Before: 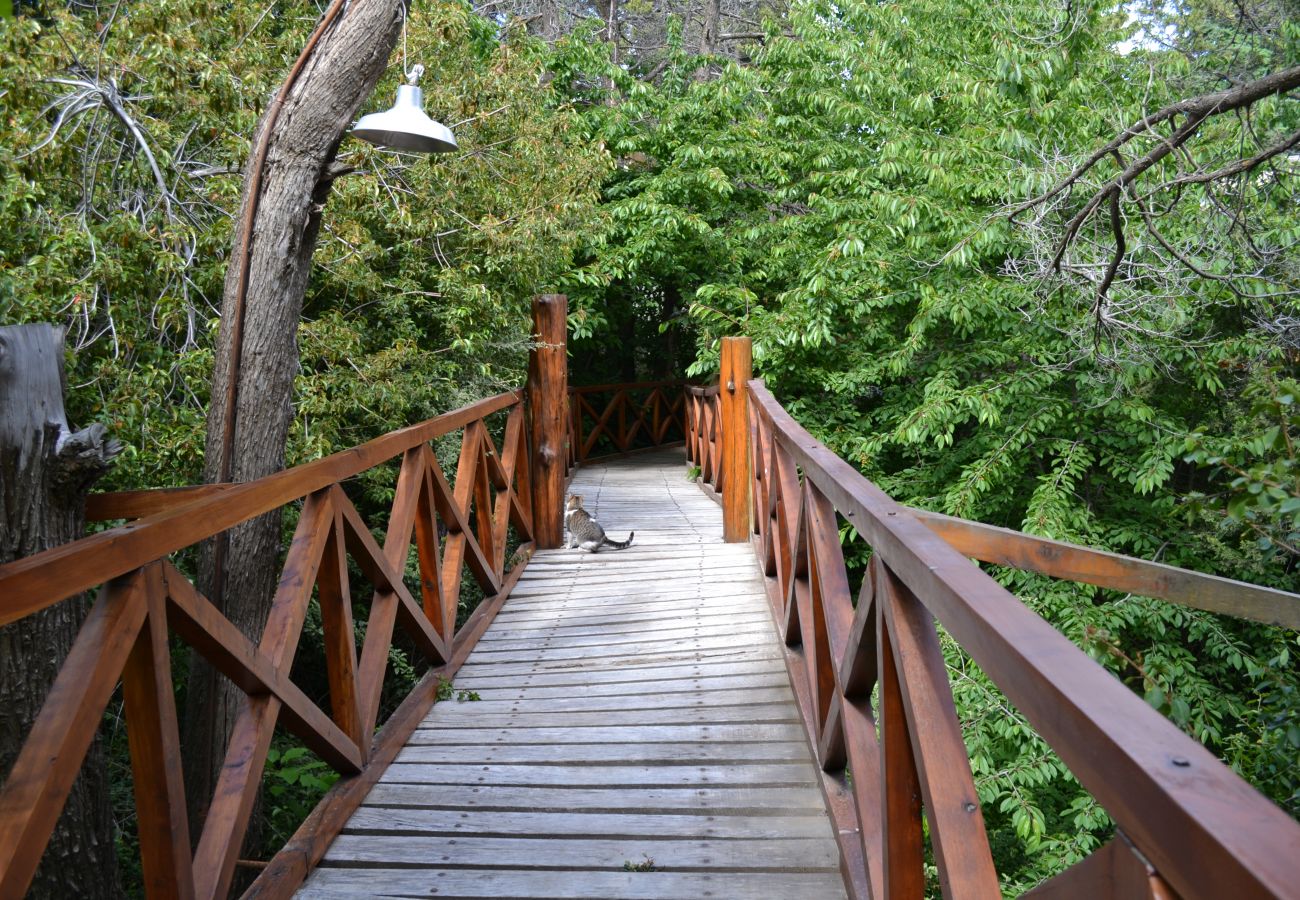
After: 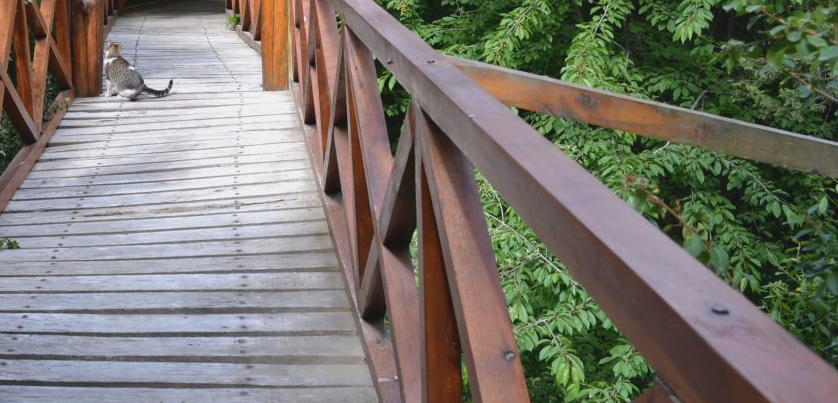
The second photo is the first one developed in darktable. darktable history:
contrast brightness saturation: contrast -0.1, saturation -0.1
crop and rotate: left 35.509%, top 50.238%, bottom 4.934%
